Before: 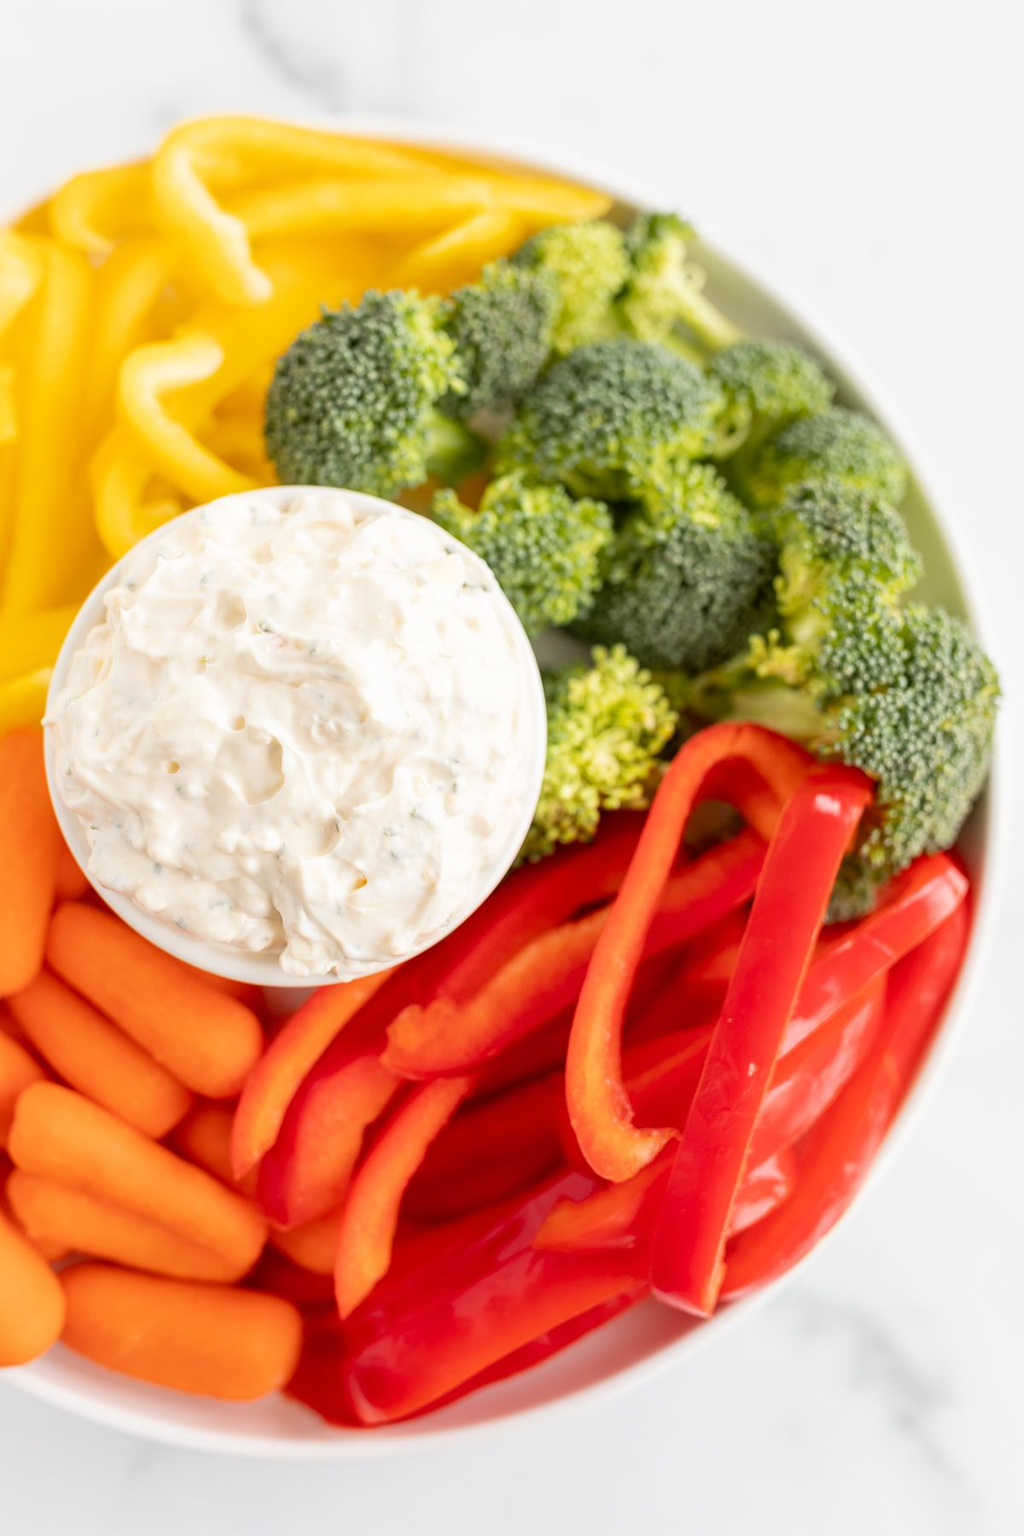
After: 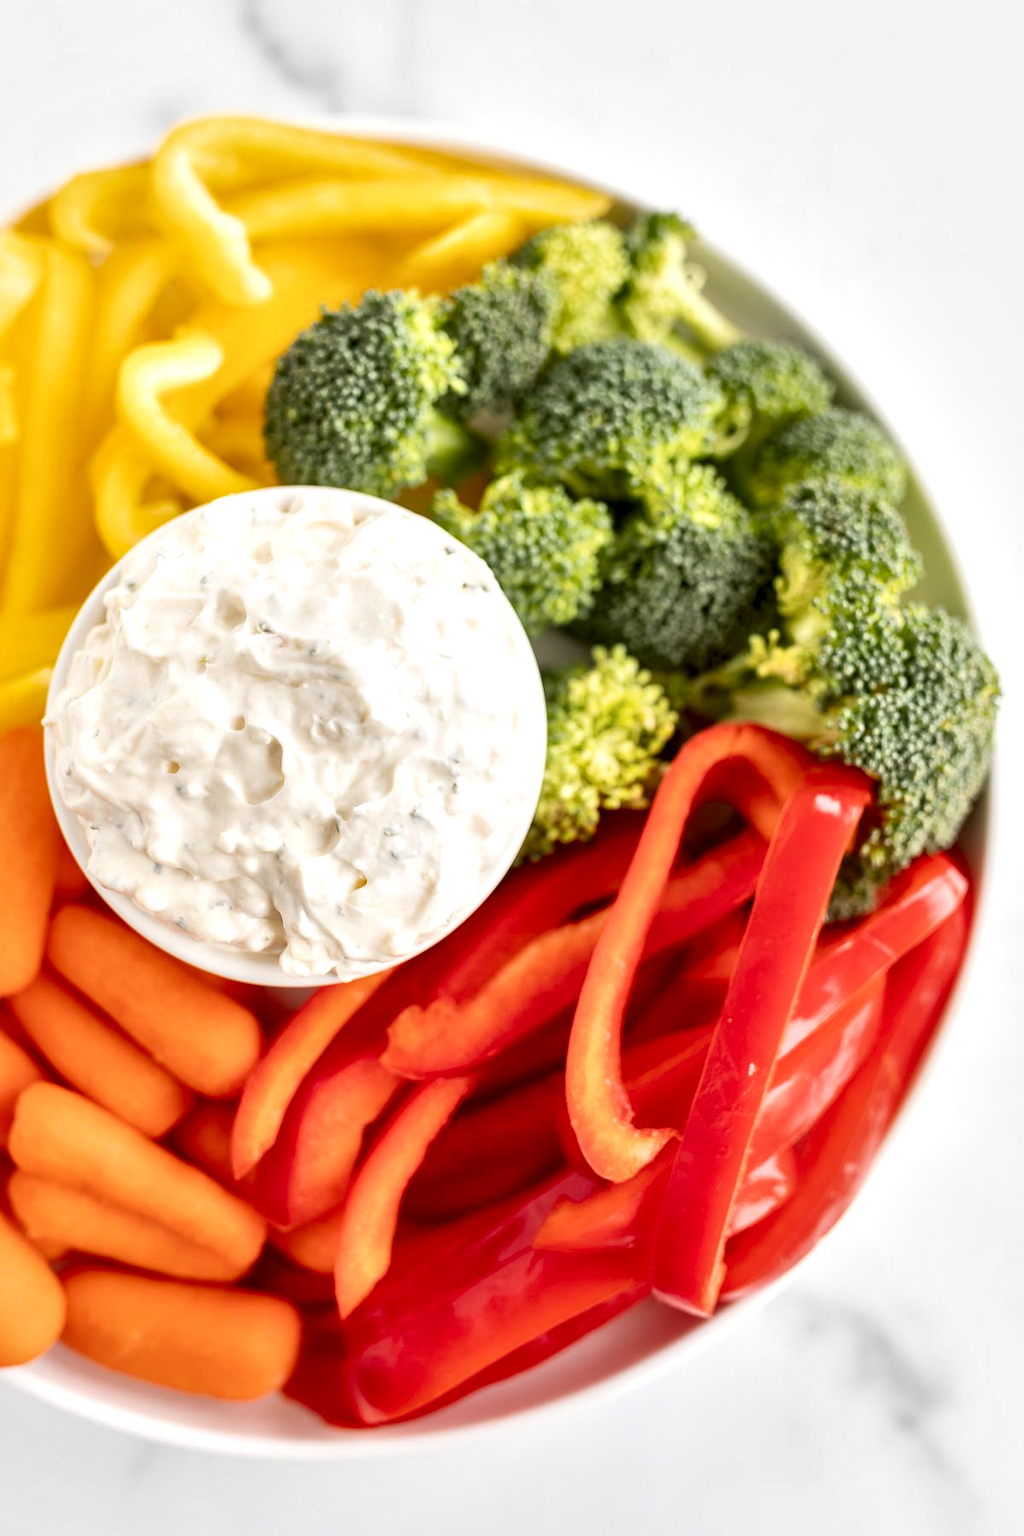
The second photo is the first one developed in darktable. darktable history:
local contrast: mode bilateral grid, contrast 70, coarseness 75, detail 180%, midtone range 0.2
